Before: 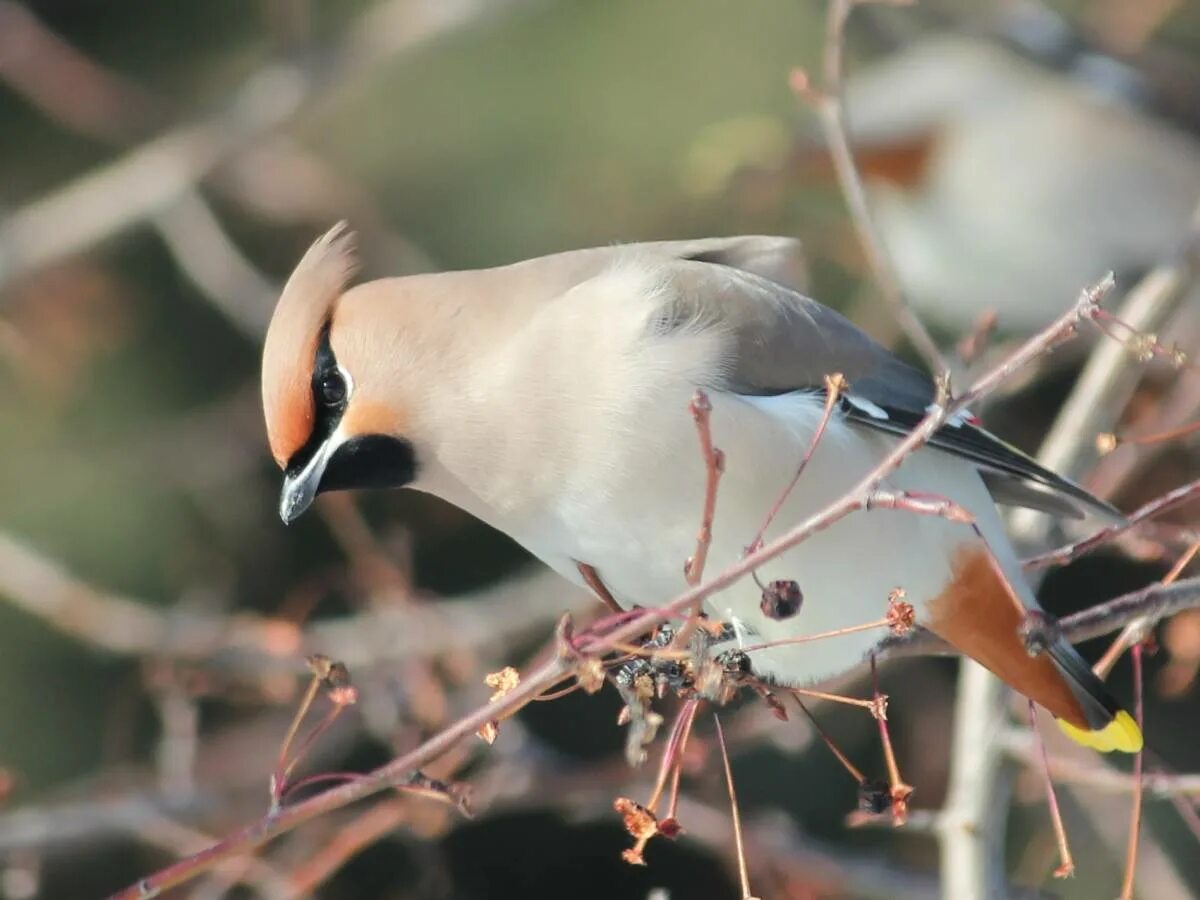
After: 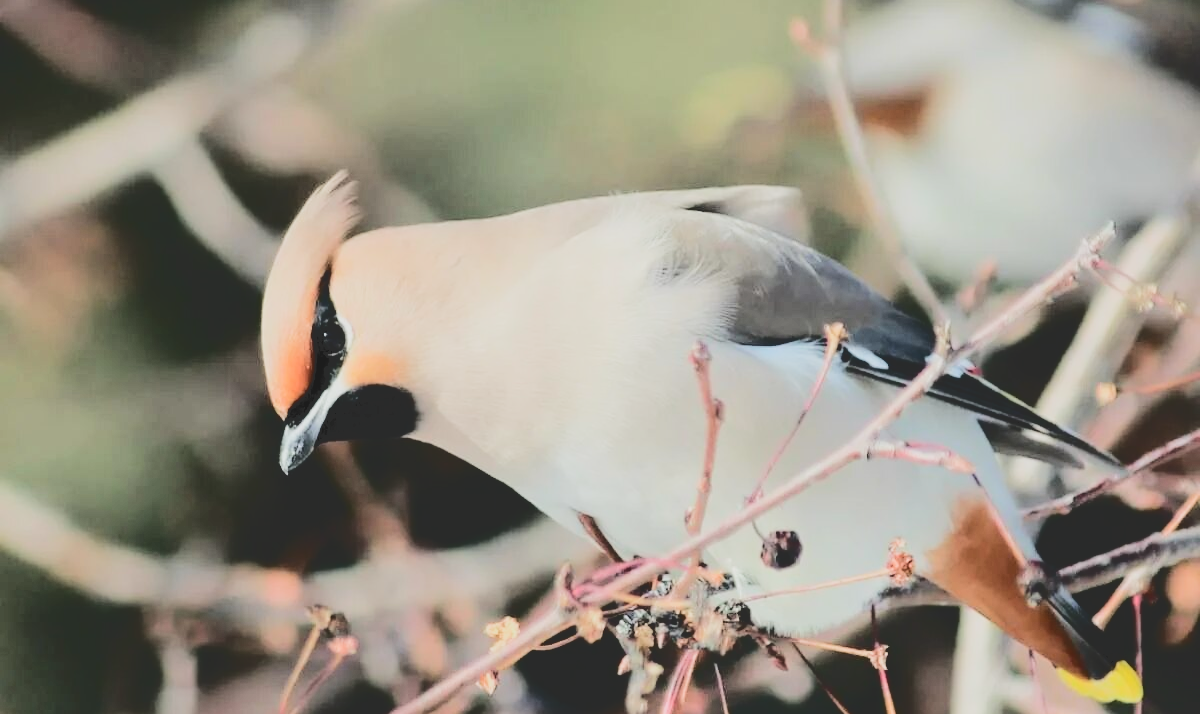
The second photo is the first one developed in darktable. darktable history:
crop and rotate: top 5.651%, bottom 14.908%
filmic rgb: black relative exposure -5.02 EV, white relative exposure 3.95 EV, threshold 5.97 EV, hardness 2.9, contrast 1.298, highlights saturation mix -30.63%, enable highlight reconstruction true
tone curve: curves: ch0 [(0, 0) (0.003, 0.169) (0.011, 0.169) (0.025, 0.169) (0.044, 0.173) (0.069, 0.178) (0.1, 0.183) (0.136, 0.185) (0.177, 0.197) (0.224, 0.227) (0.277, 0.292) (0.335, 0.391) (0.399, 0.491) (0.468, 0.592) (0.543, 0.672) (0.623, 0.734) (0.709, 0.785) (0.801, 0.844) (0.898, 0.893) (1, 1)], color space Lab, independent channels, preserve colors none
